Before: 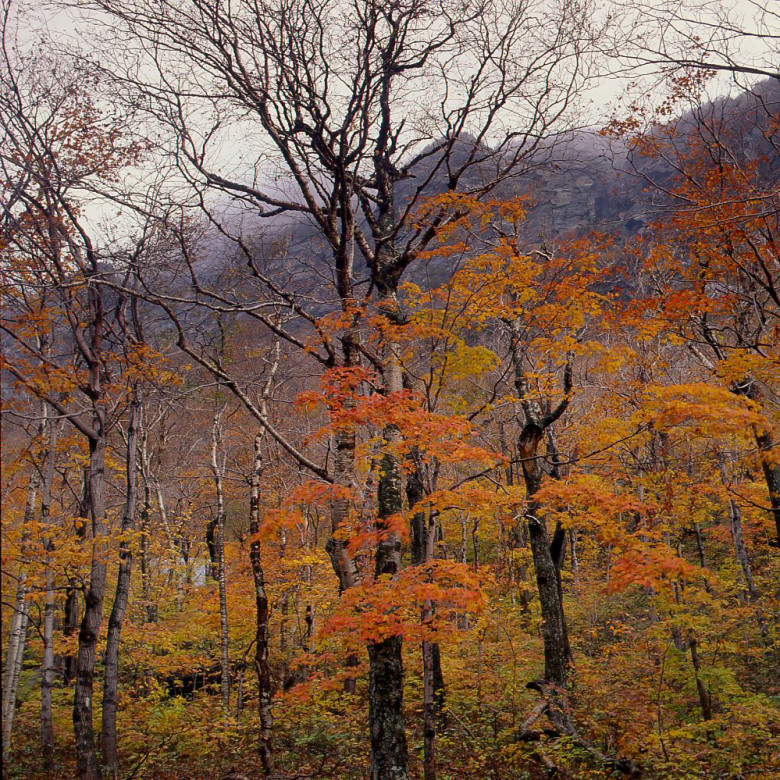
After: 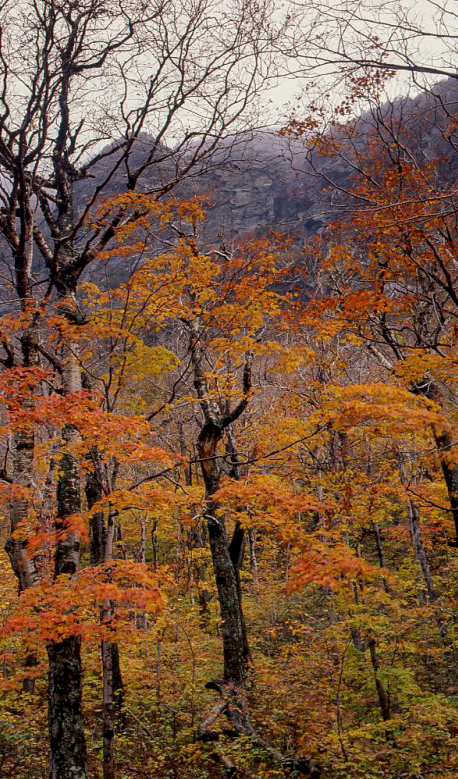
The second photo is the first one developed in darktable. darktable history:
local contrast: on, module defaults
crop: left 41.229%
